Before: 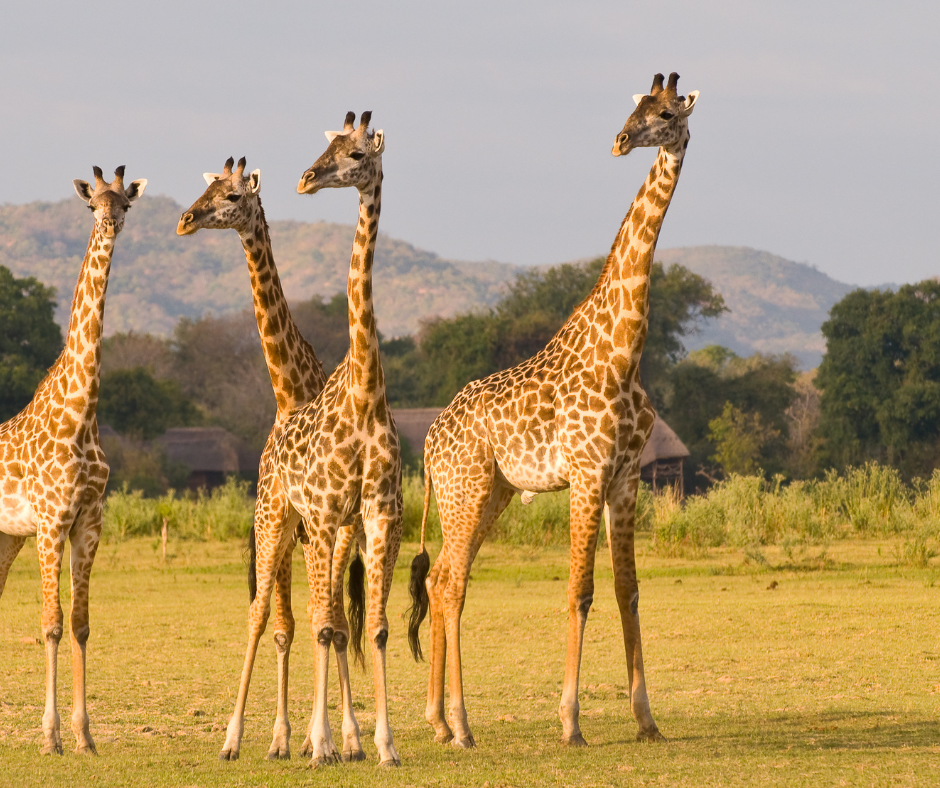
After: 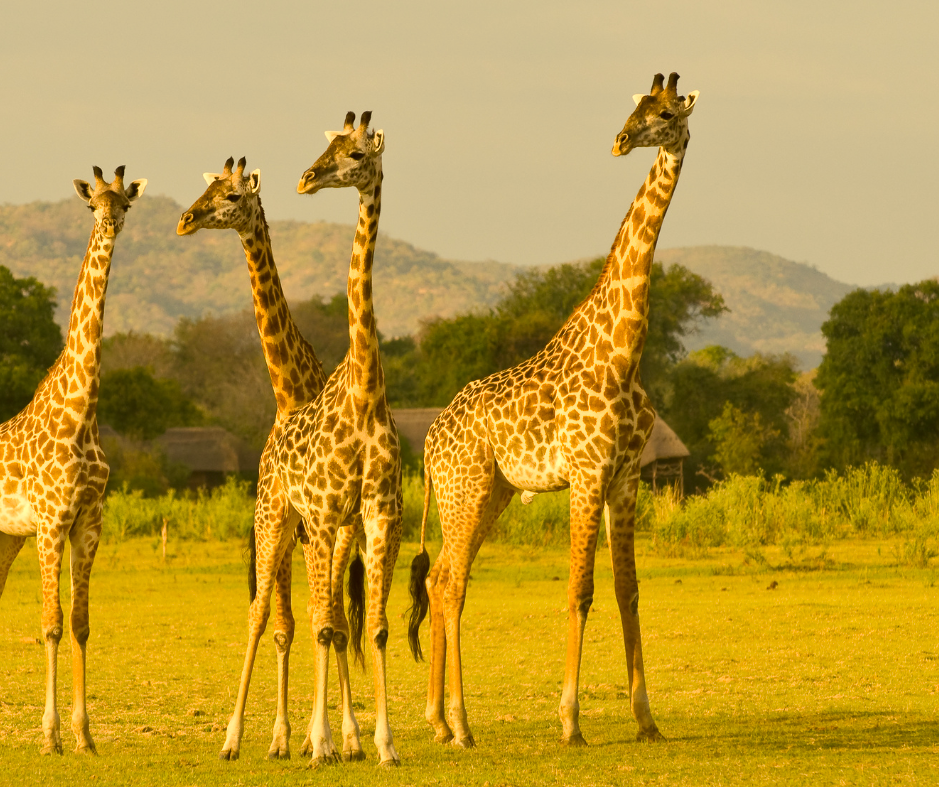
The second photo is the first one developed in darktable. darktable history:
color correction: highlights a* 0.162, highlights b* 29.53, shadows a* -0.162, shadows b* 21.09
